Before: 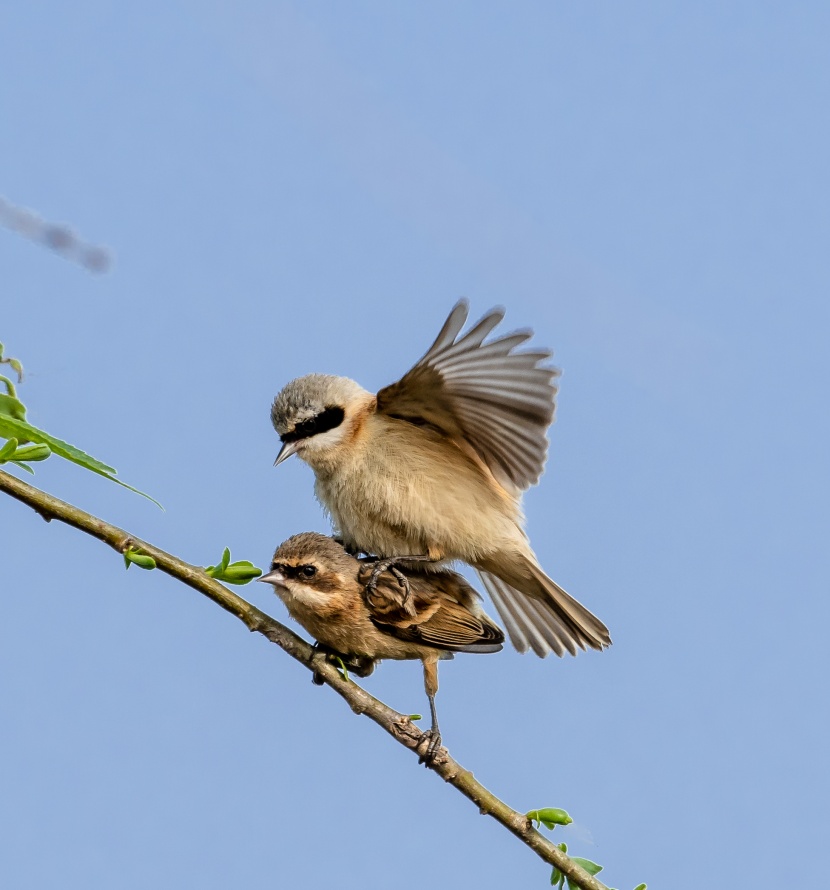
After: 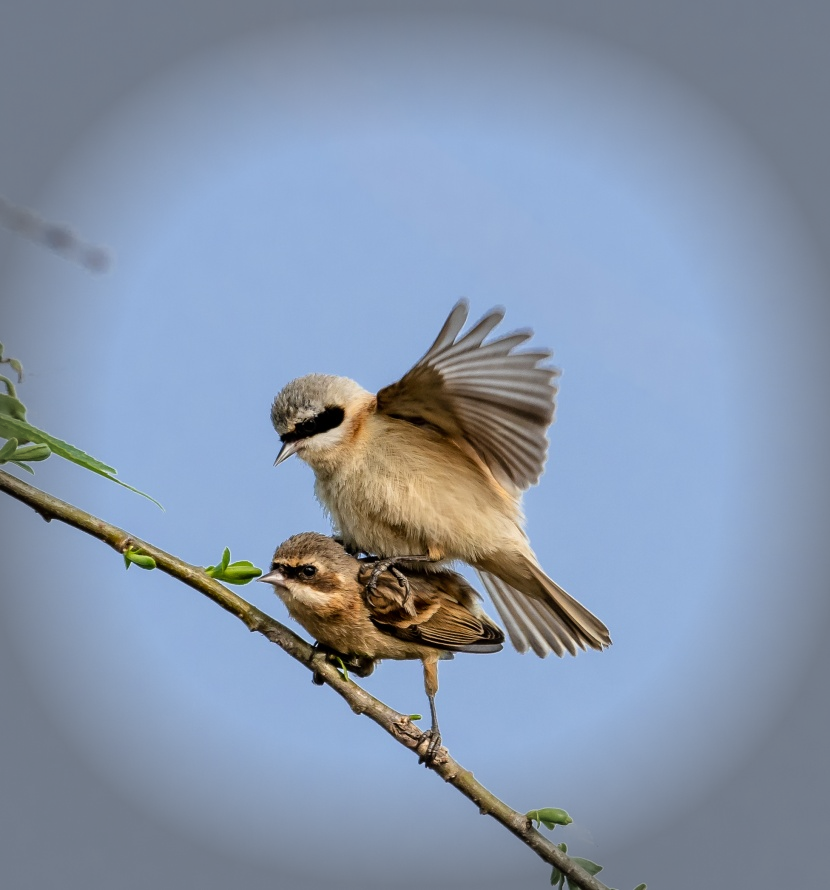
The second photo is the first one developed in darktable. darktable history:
vignetting: fall-off start 69.2%, fall-off radius 29.3%, brightness -0.575, center (0, 0.005), width/height ratio 0.996, shape 0.853
